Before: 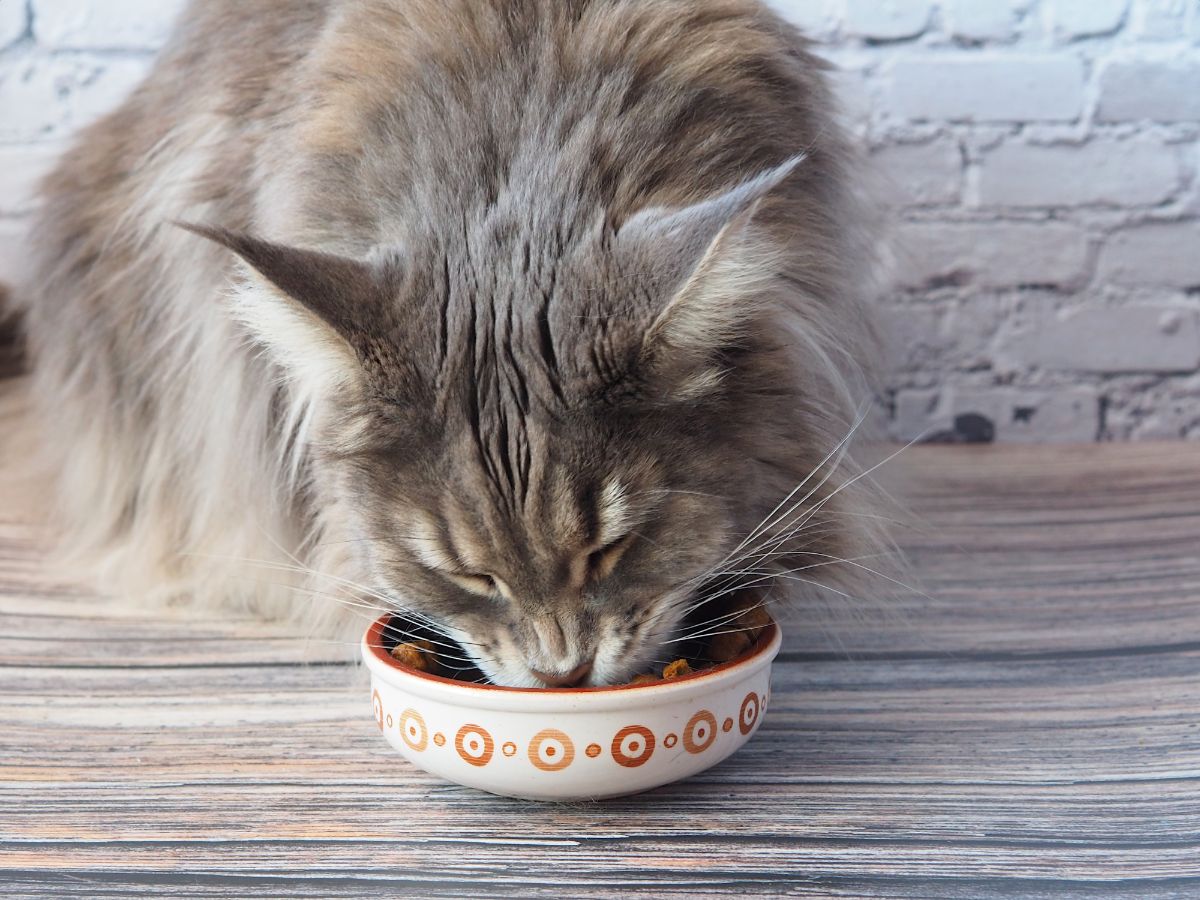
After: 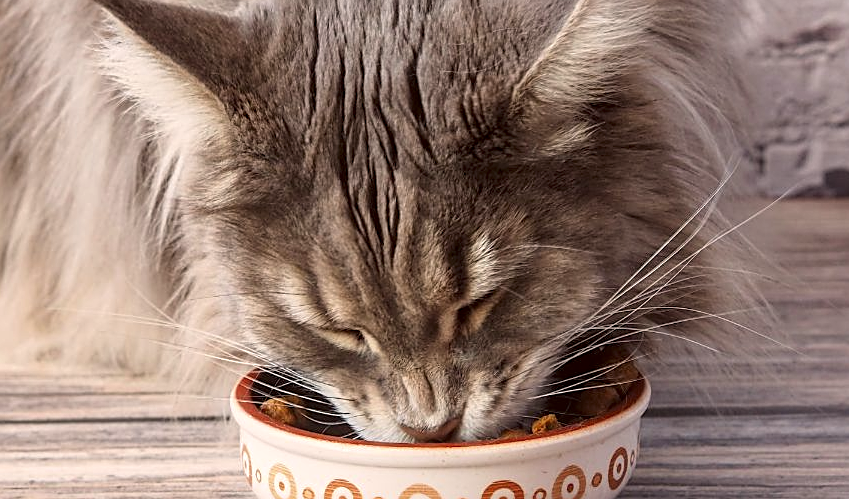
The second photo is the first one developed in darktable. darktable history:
local contrast: on, module defaults
crop: left 10.945%, top 27.239%, right 18.288%, bottom 17.307%
color correction: highlights a* 6.26, highlights b* 7.53, shadows a* 6.01, shadows b* 7.4, saturation 0.923
color zones: curves: ch0 [(0, 0.5) (0.143, 0.5) (0.286, 0.5) (0.429, 0.5) (0.571, 0.5) (0.714, 0.476) (0.857, 0.5) (1, 0.5)]; ch2 [(0, 0.5) (0.143, 0.5) (0.286, 0.5) (0.429, 0.5) (0.571, 0.5) (0.714, 0.487) (0.857, 0.5) (1, 0.5)], mix -93.01%
sharpen: on, module defaults
